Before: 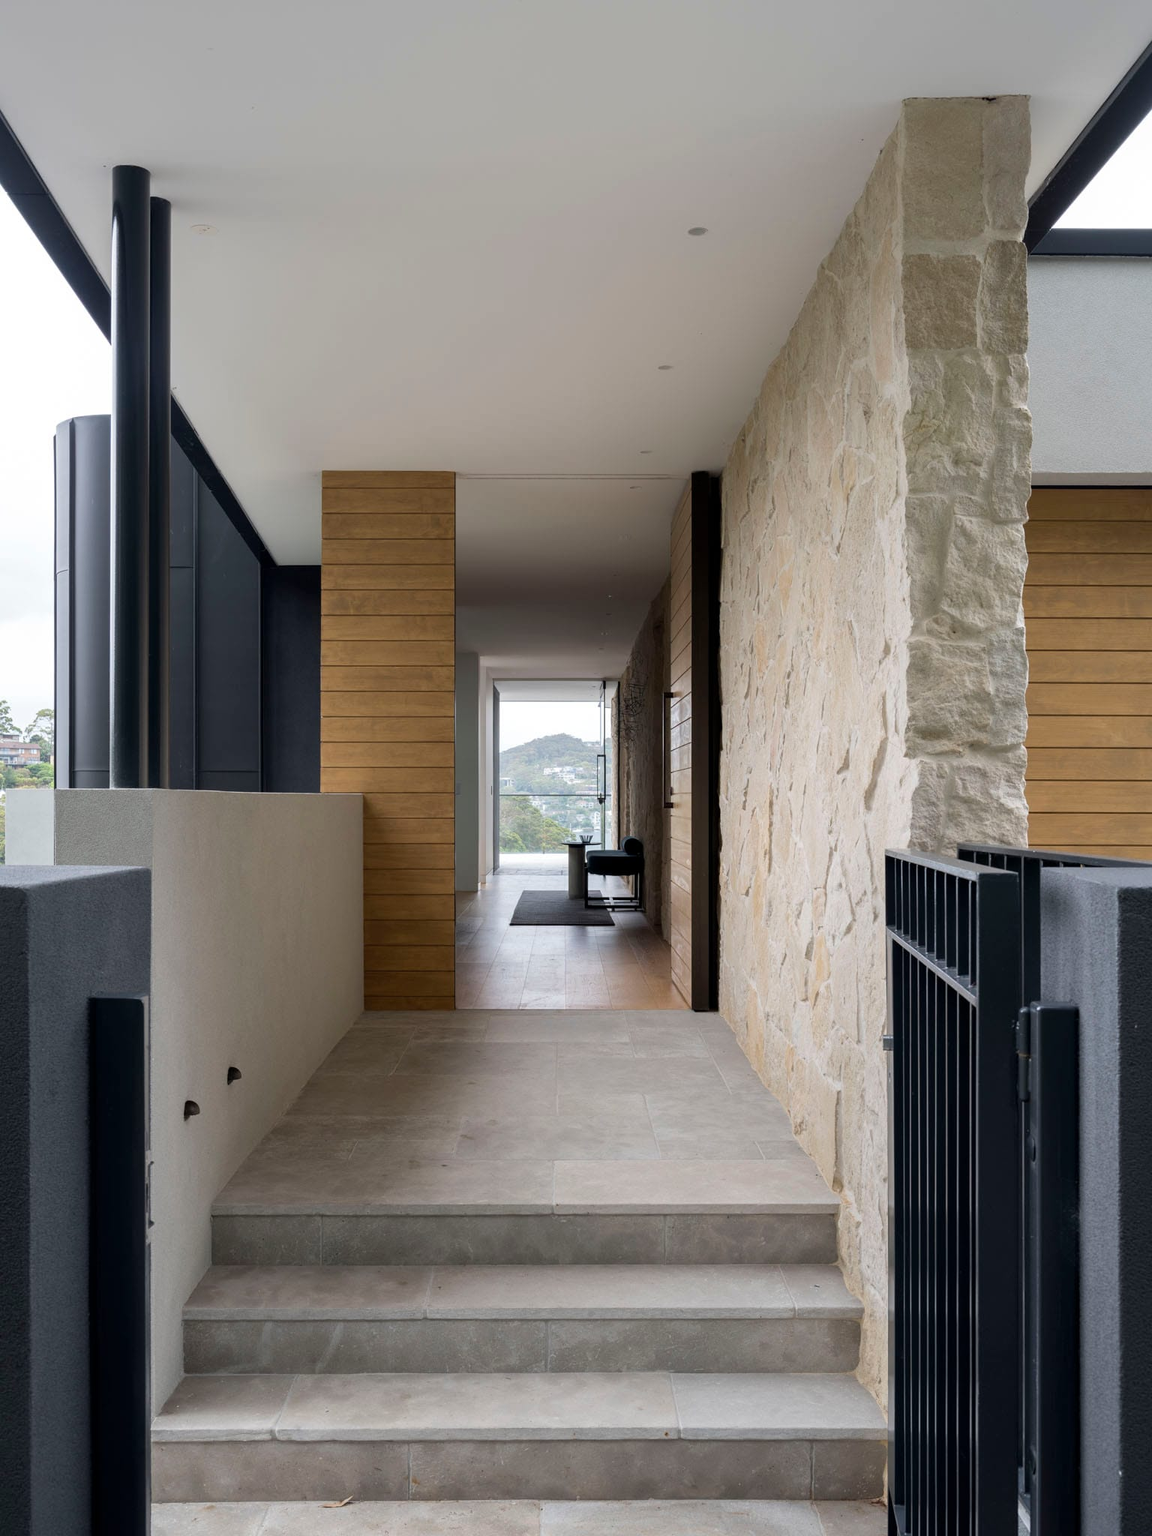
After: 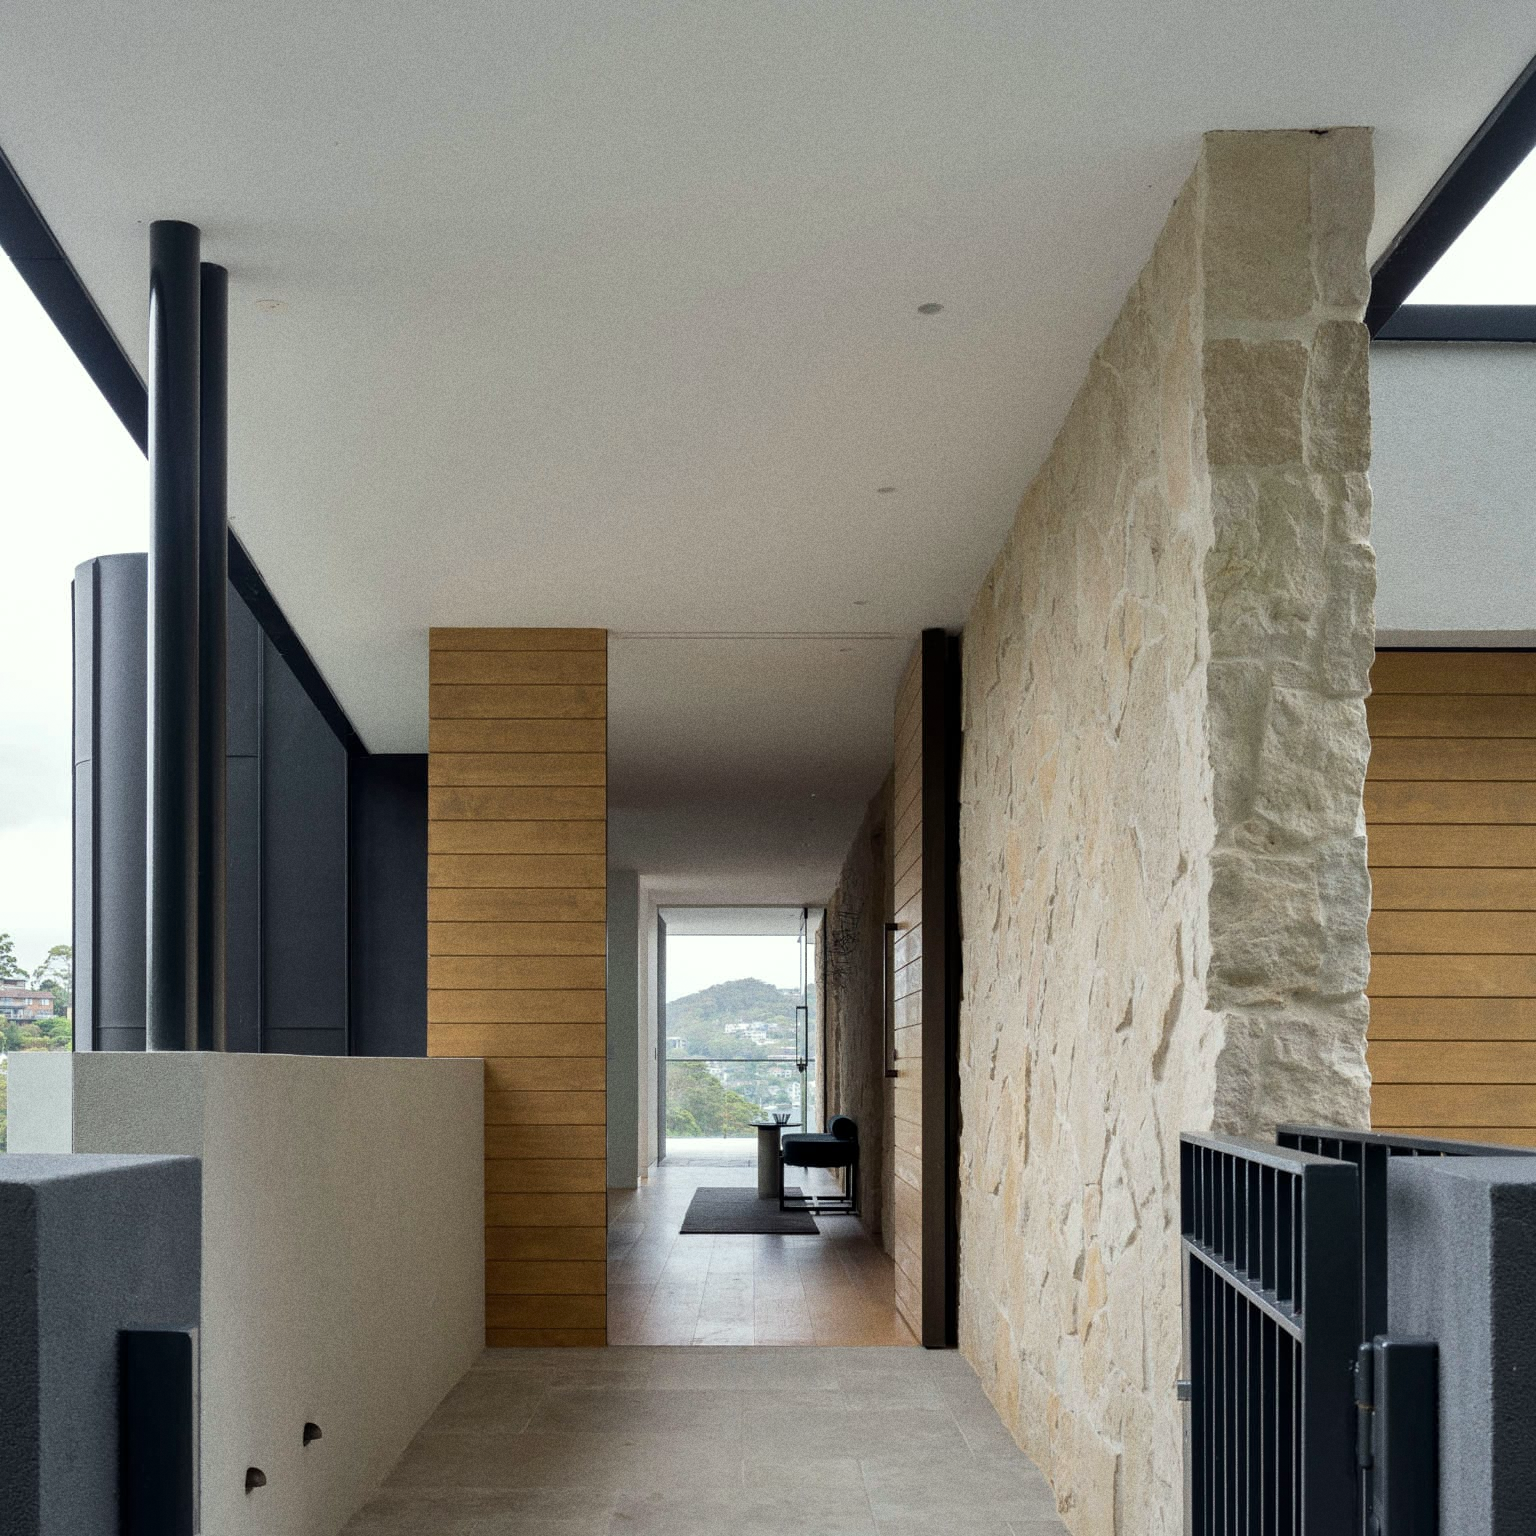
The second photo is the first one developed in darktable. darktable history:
crop: bottom 24.967%
grain: on, module defaults
shadows and highlights: shadows 25, highlights -48, soften with gaussian
color correction: highlights a* -2.68, highlights b* 2.57
